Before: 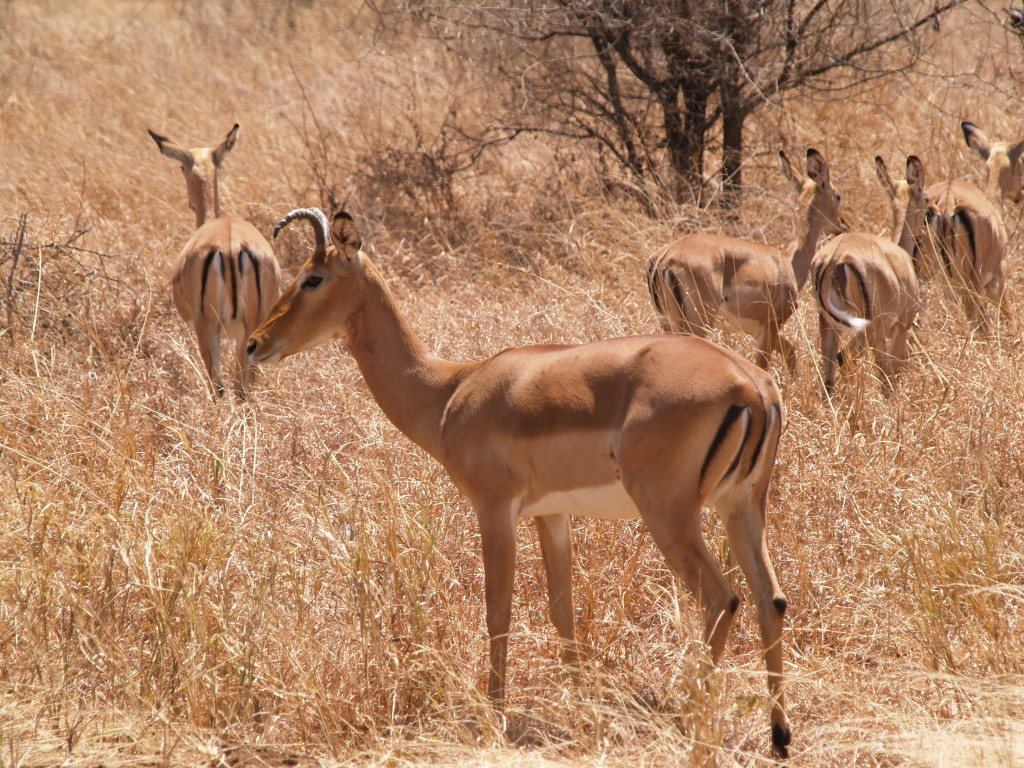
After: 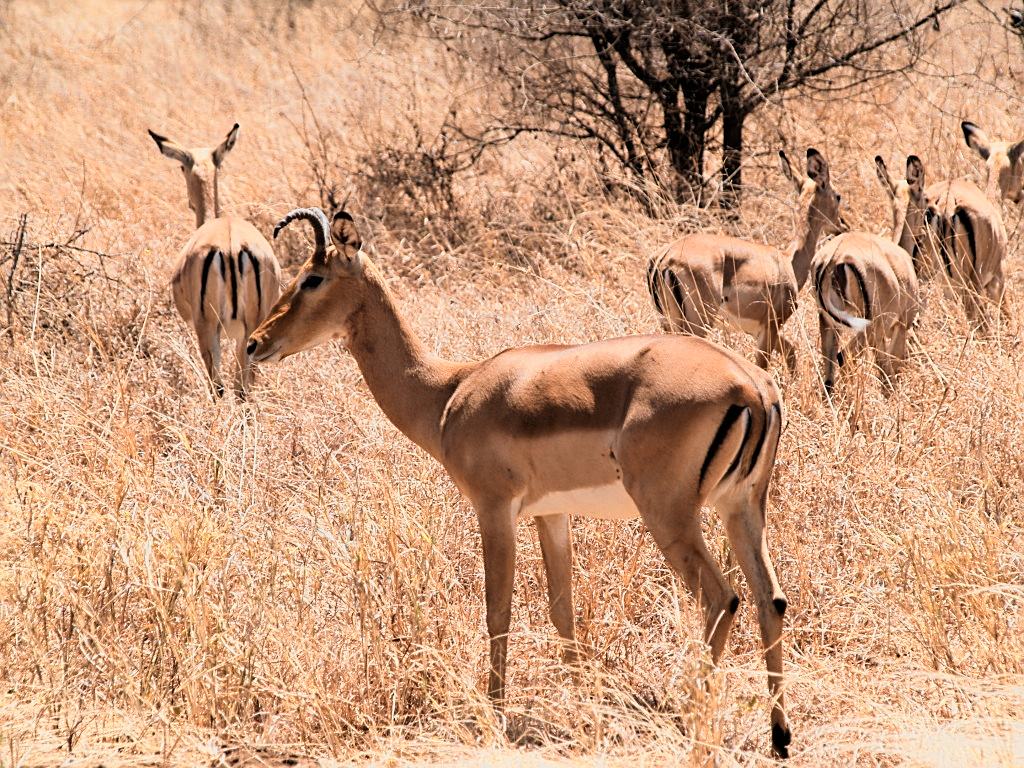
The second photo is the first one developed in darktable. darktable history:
sharpen: on, module defaults
color zones: curves: ch0 [(0.018, 0.548) (0.197, 0.654) (0.425, 0.447) (0.605, 0.658) (0.732, 0.579)]; ch1 [(0.105, 0.531) (0.224, 0.531) (0.386, 0.39) (0.618, 0.456) (0.732, 0.456) (0.956, 0.421)]; ch2 [(0.039, 0.583) (0.215, 0.465) (0.399, 0.544) (0.465, 0.548) (0.614, 0.447) (0.724, 0.43) (0.882, 0.623) (0.956, 0.632)]
filmic rgb: black relative exposure -5 EV, hardness 2.88, contrast 1.3, highlights saturation mix -30%
rgb levels: preserve colors max RGB
